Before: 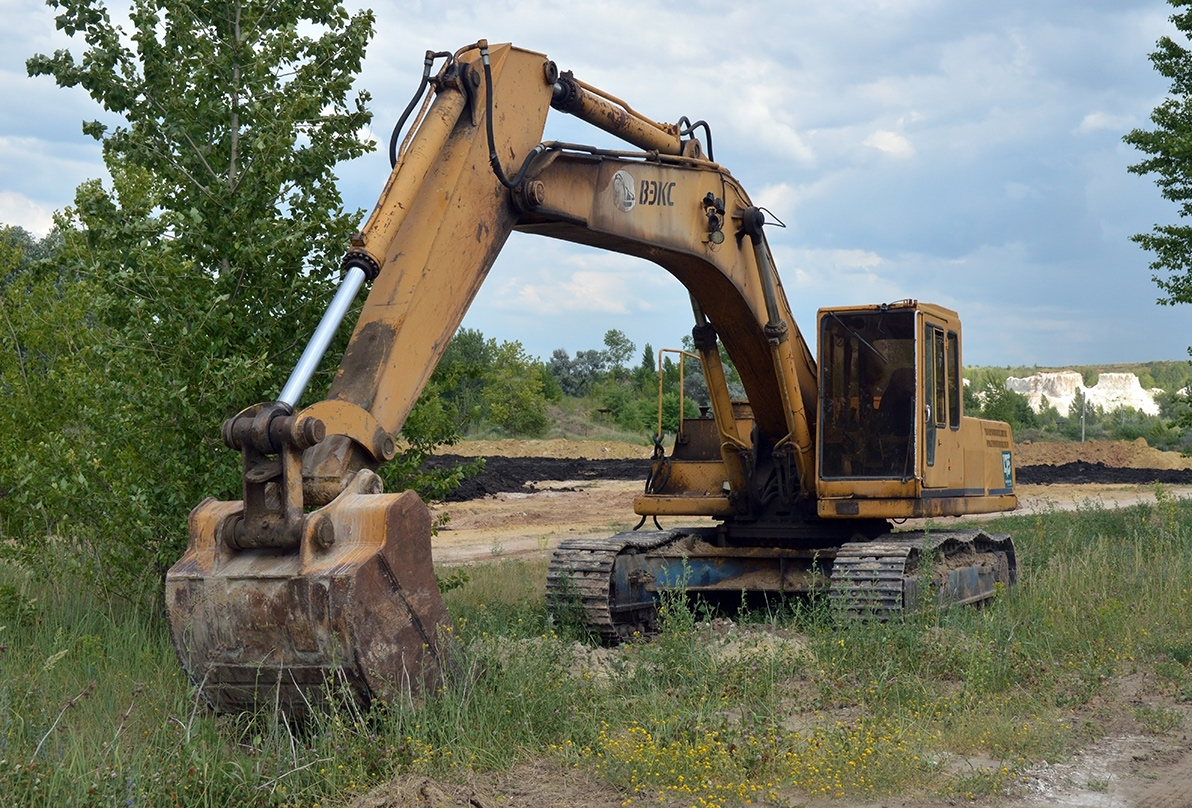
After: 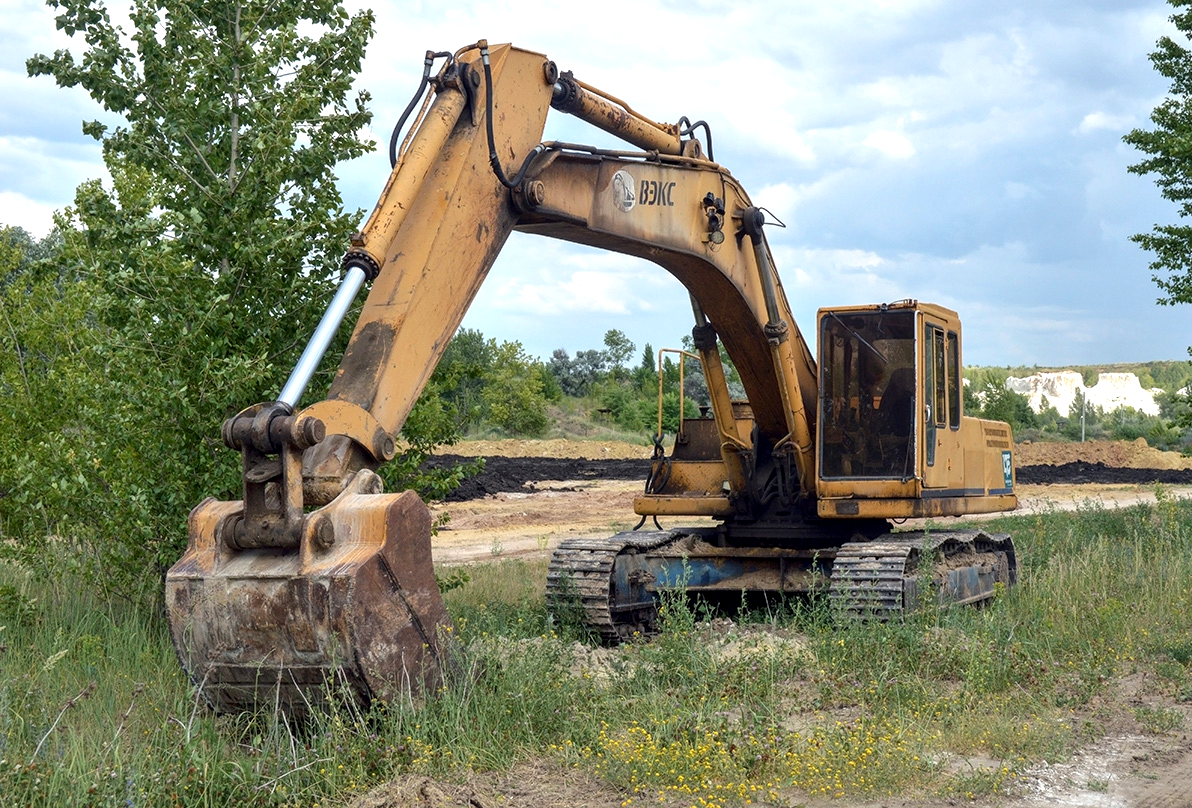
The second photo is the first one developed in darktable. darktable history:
exposure: black level correction 0.001, exposure 0.499 EV, compensate exposure bias true, compensate highlight preservation false
local contrast: on, module defaults
